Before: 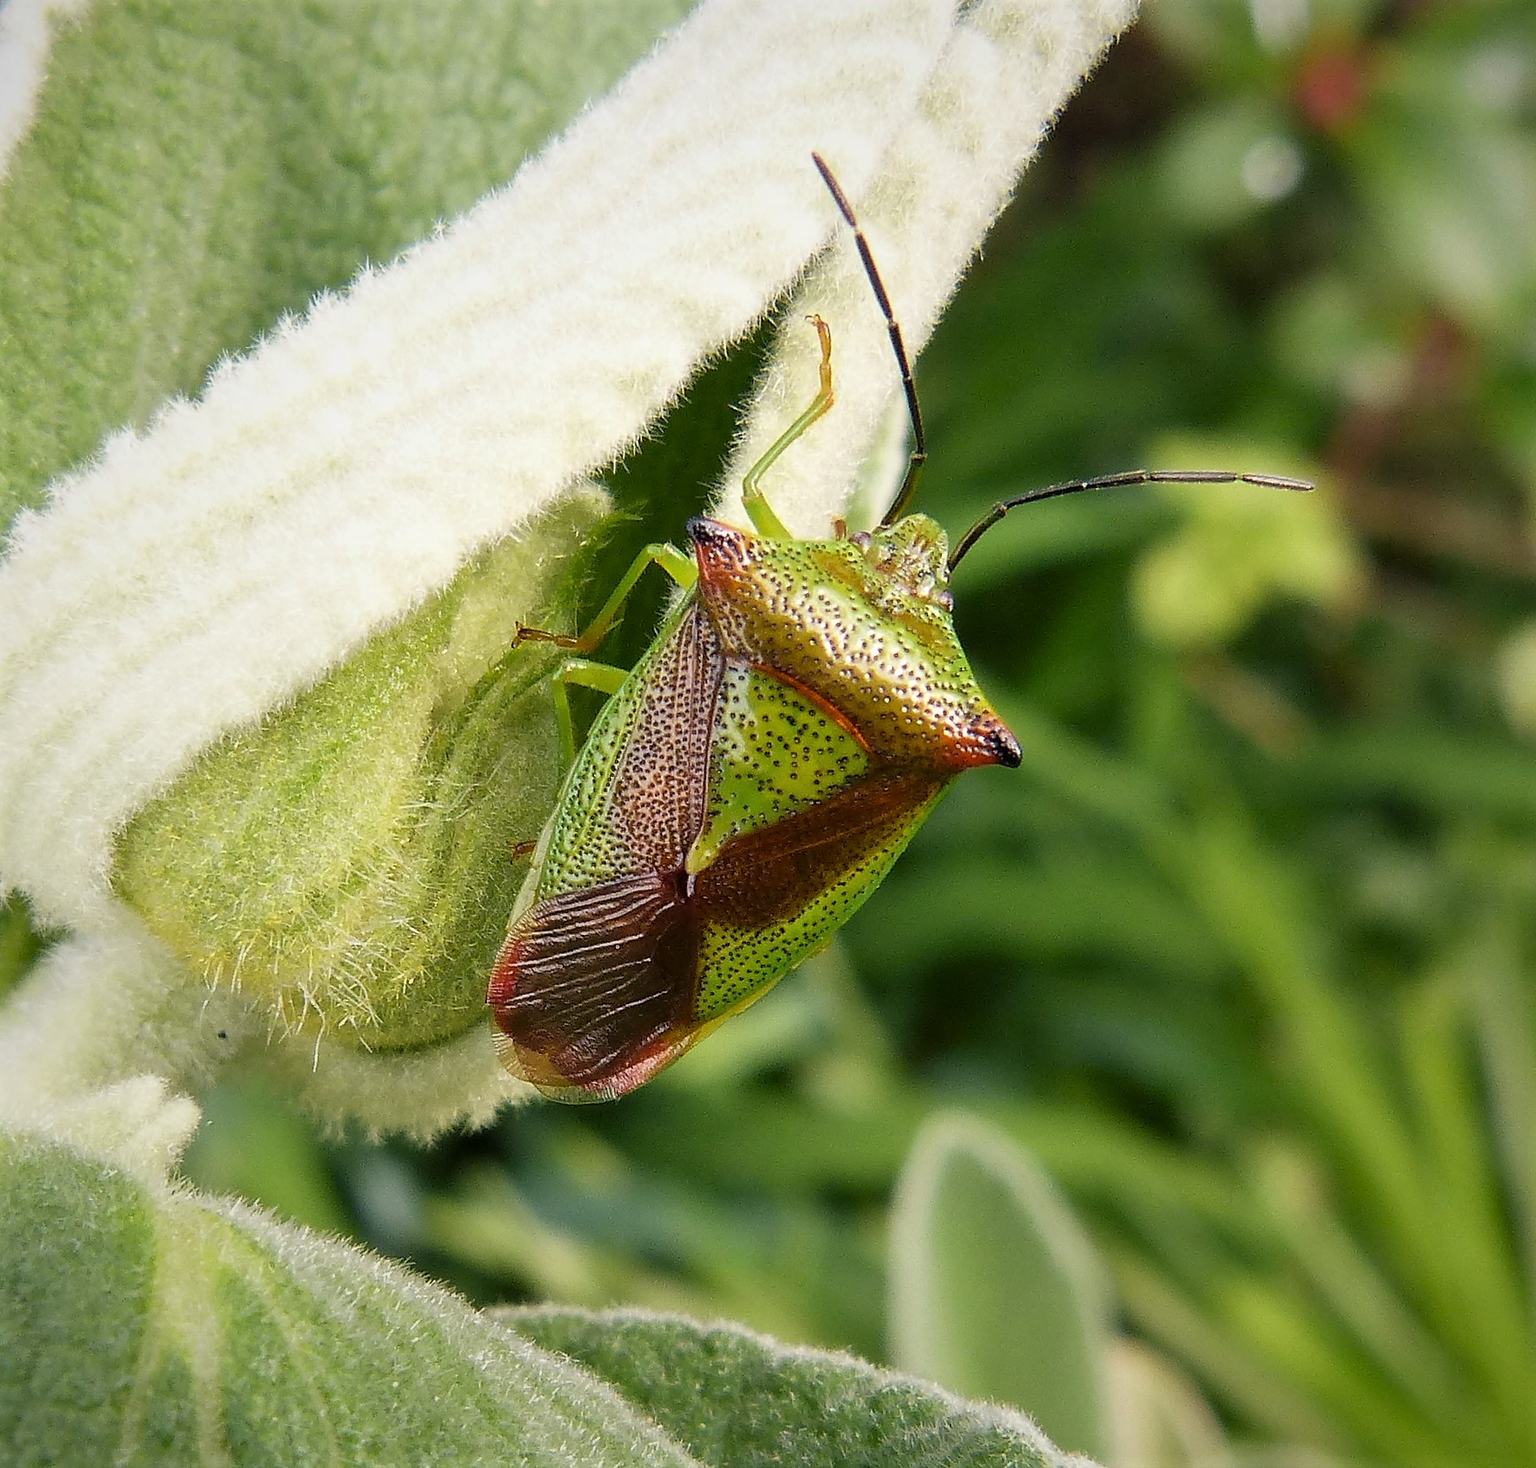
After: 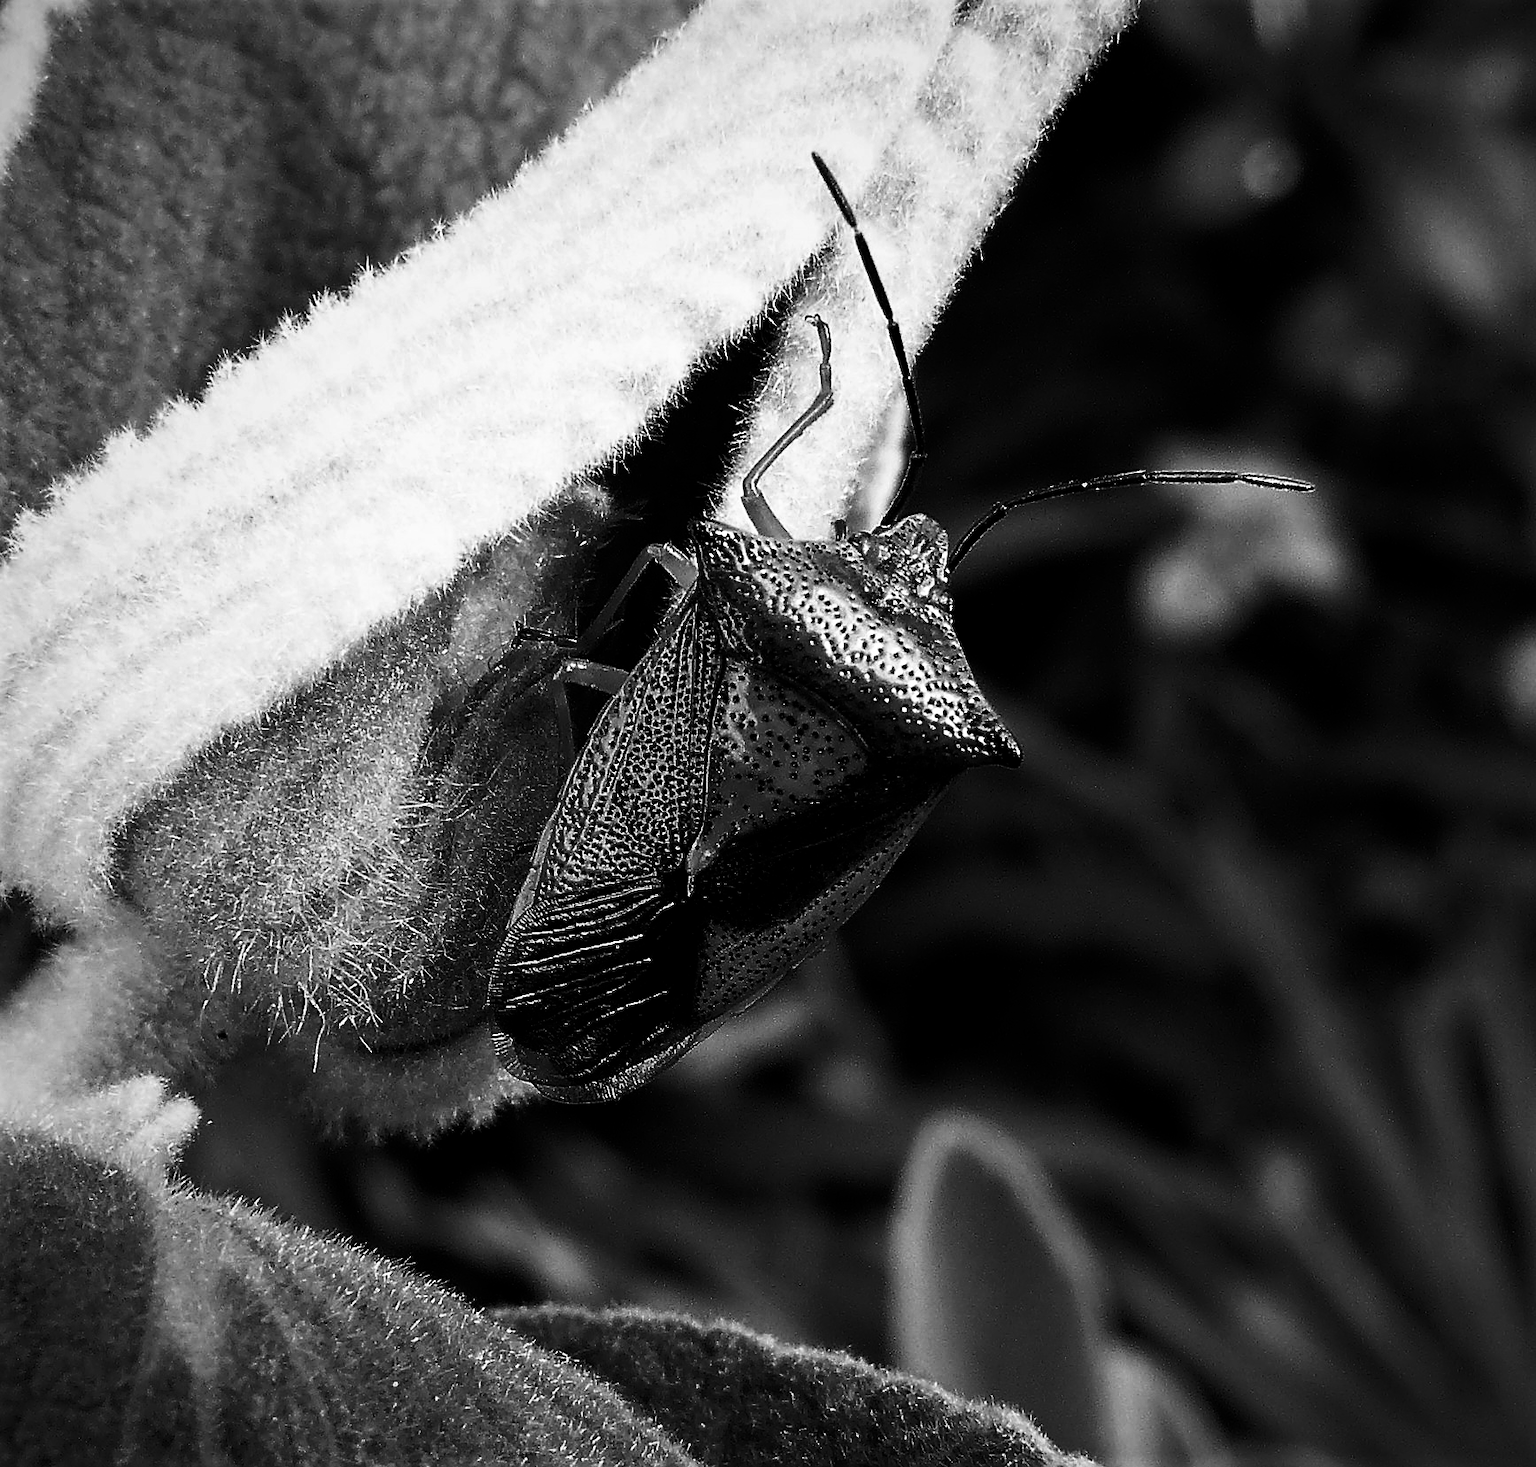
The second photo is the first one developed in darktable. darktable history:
filmic rgb: white relative exposure 2.45 EV, hardness 6.33
sharpen: on, module defaults
color balance rgb: perceptual saturation grading › global saturation 20%, perceptual saturation grading › highlights -25%, perceptual saturation grading › shadows 25%
contrast brightness saturation: contrast 0.02, brightness -1, saturation -1
